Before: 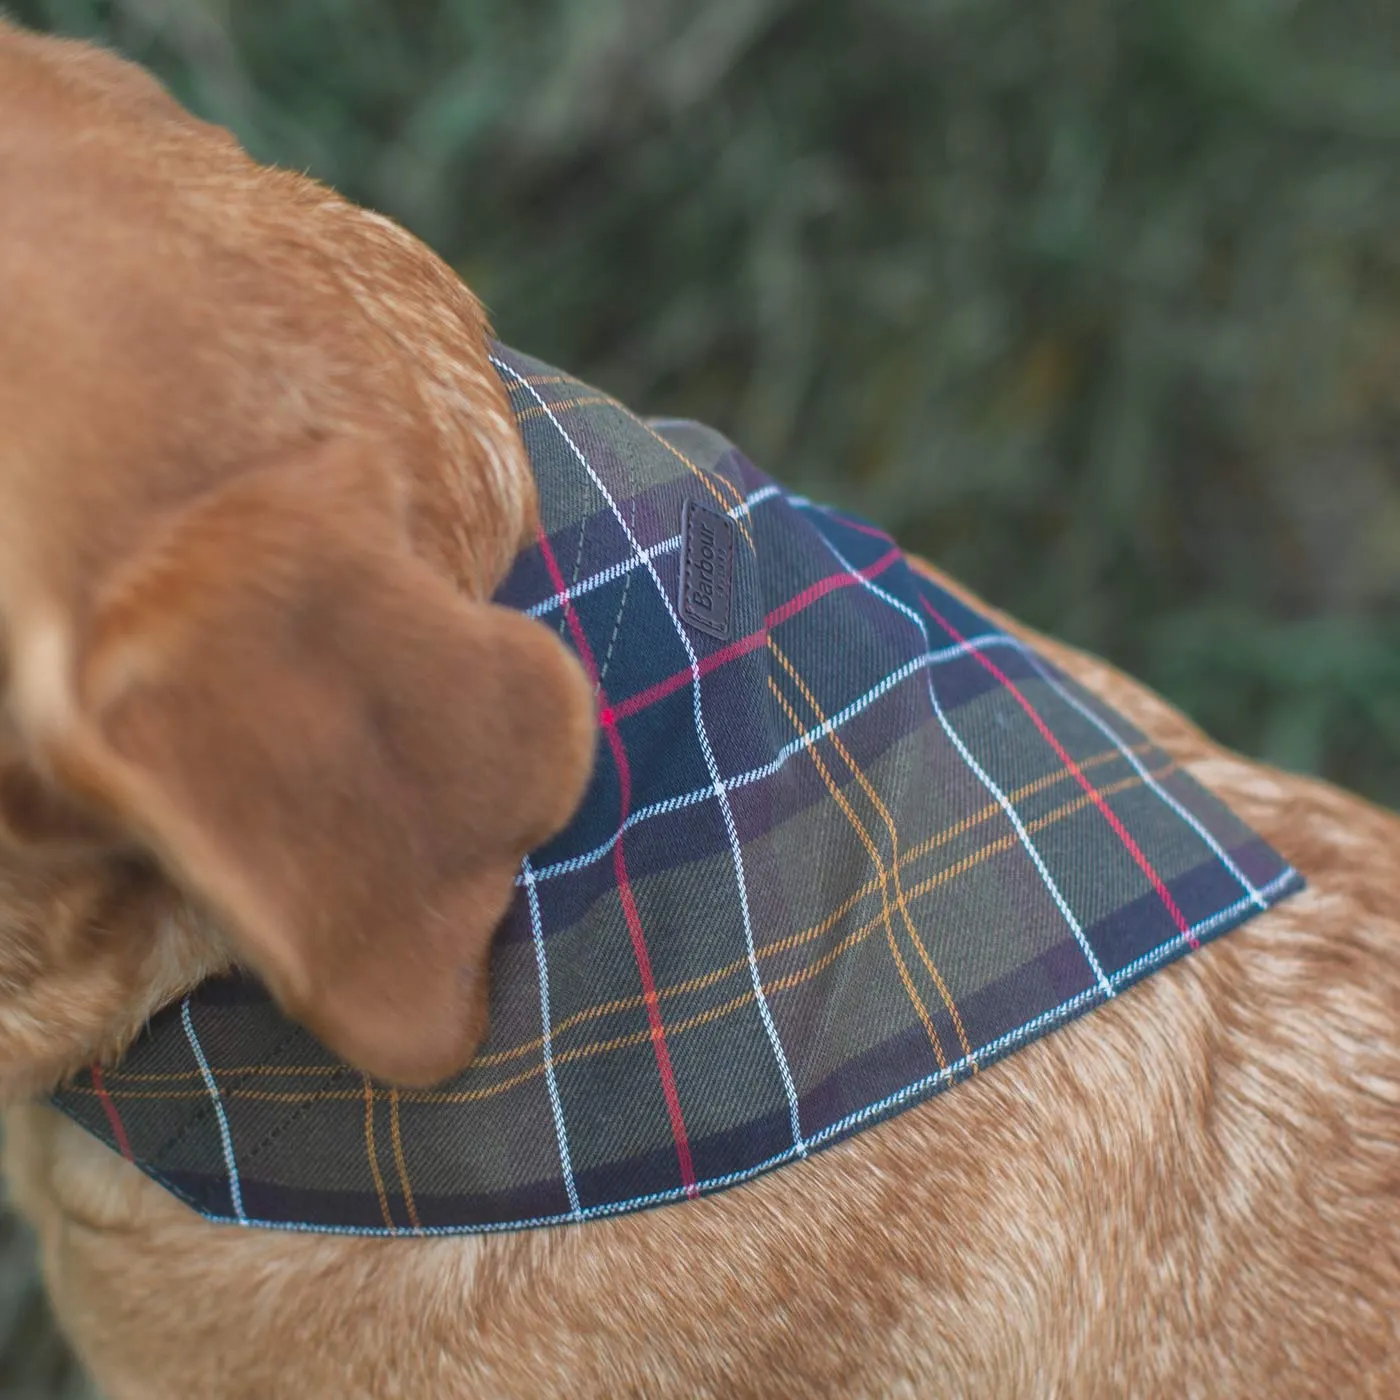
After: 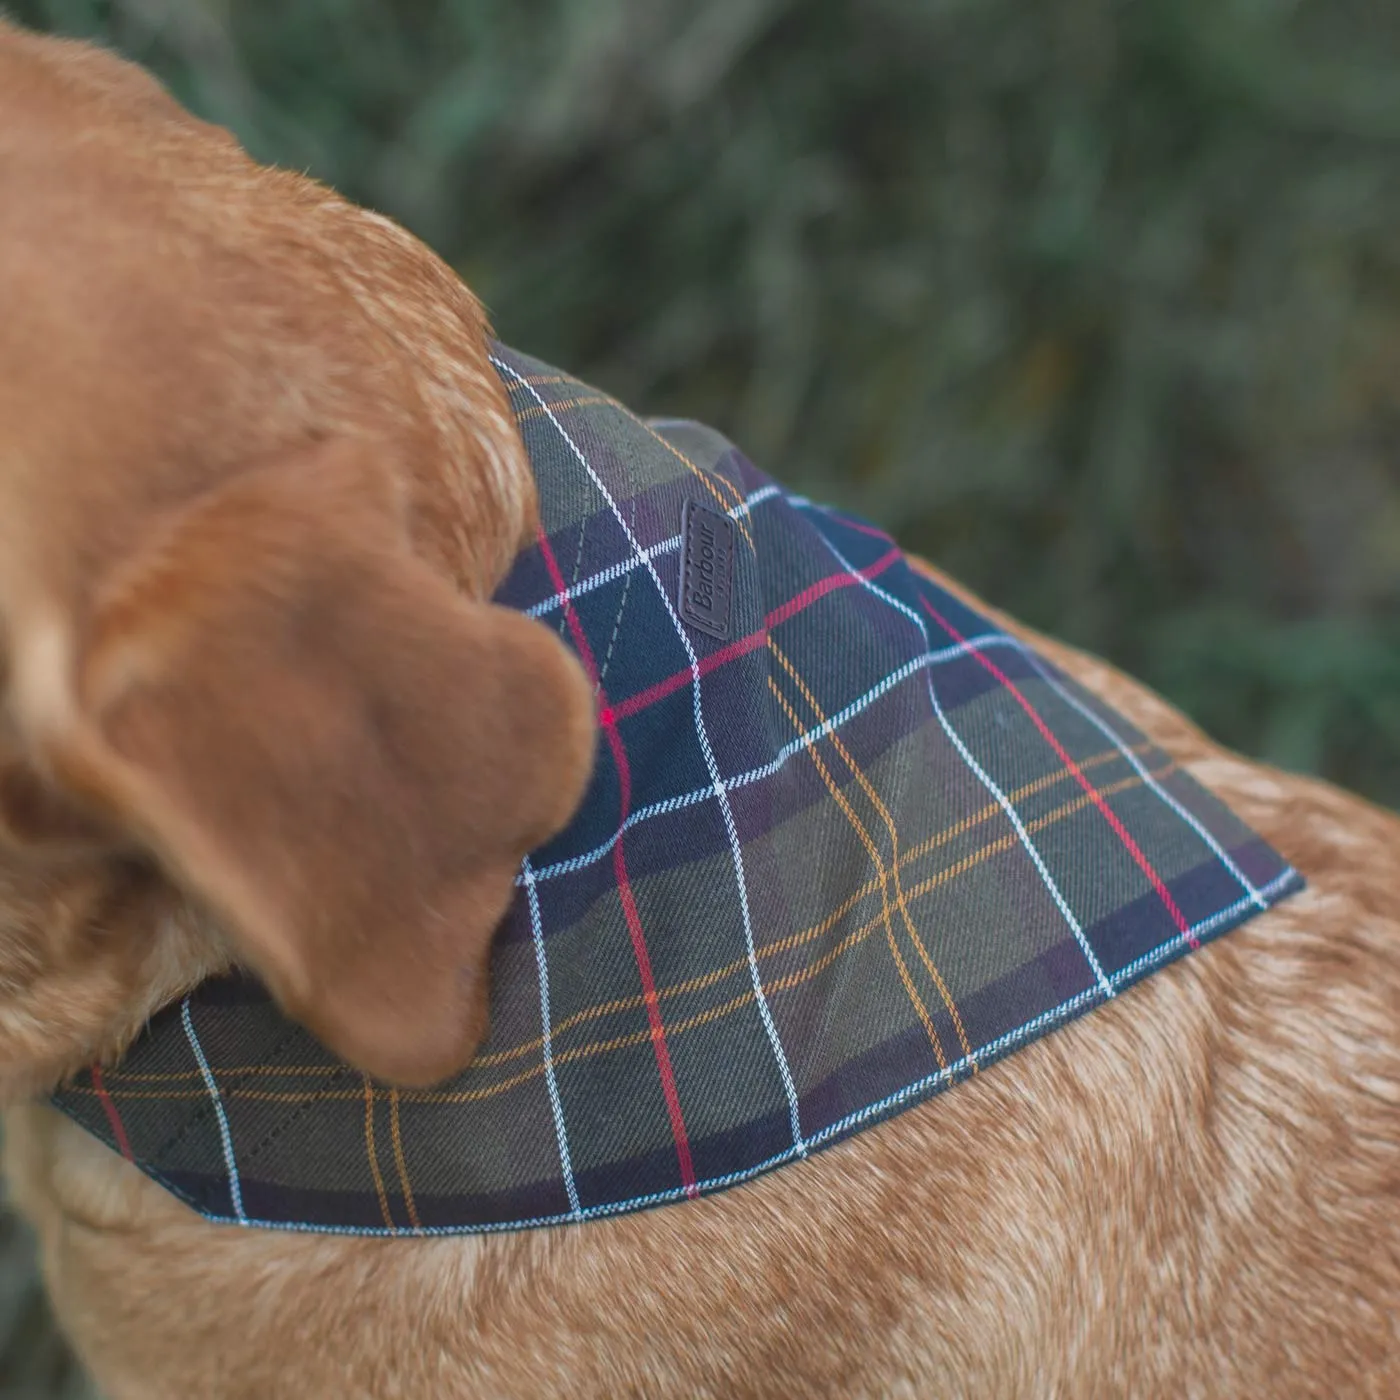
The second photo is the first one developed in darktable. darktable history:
exposure: exposure -0.152 EV, compensate exposure bias true, compensate highlight preservation false
tone equalizer: edges refinement/feathering 500, mask exposure compensation -1.57 EV, preserve details no
